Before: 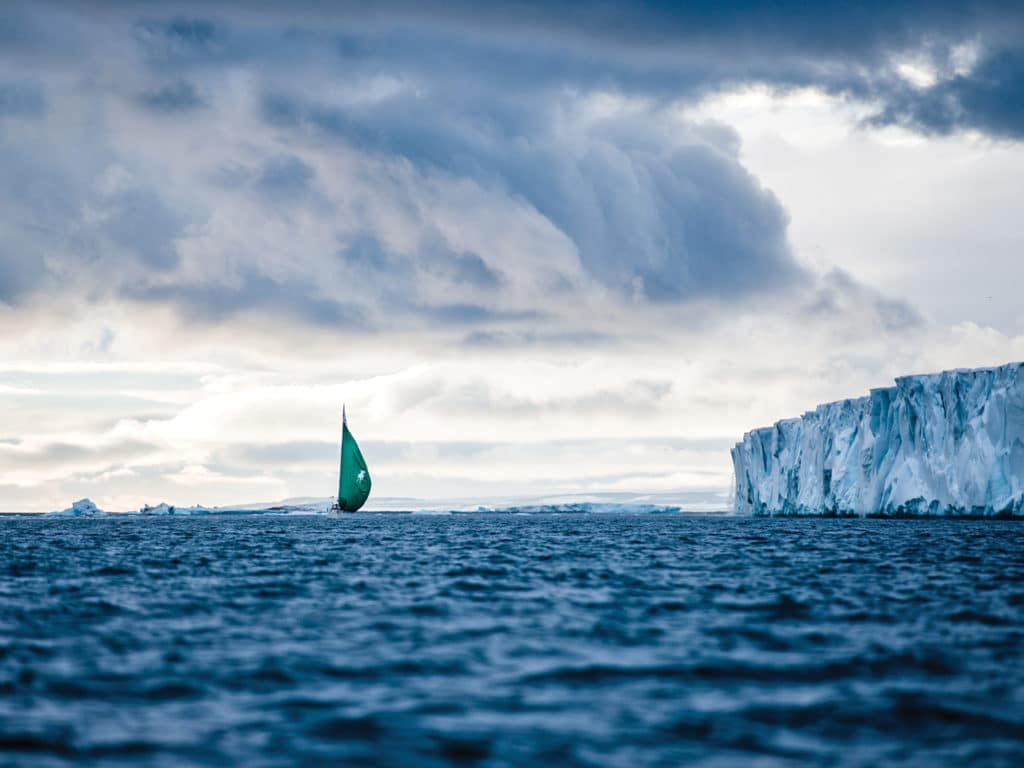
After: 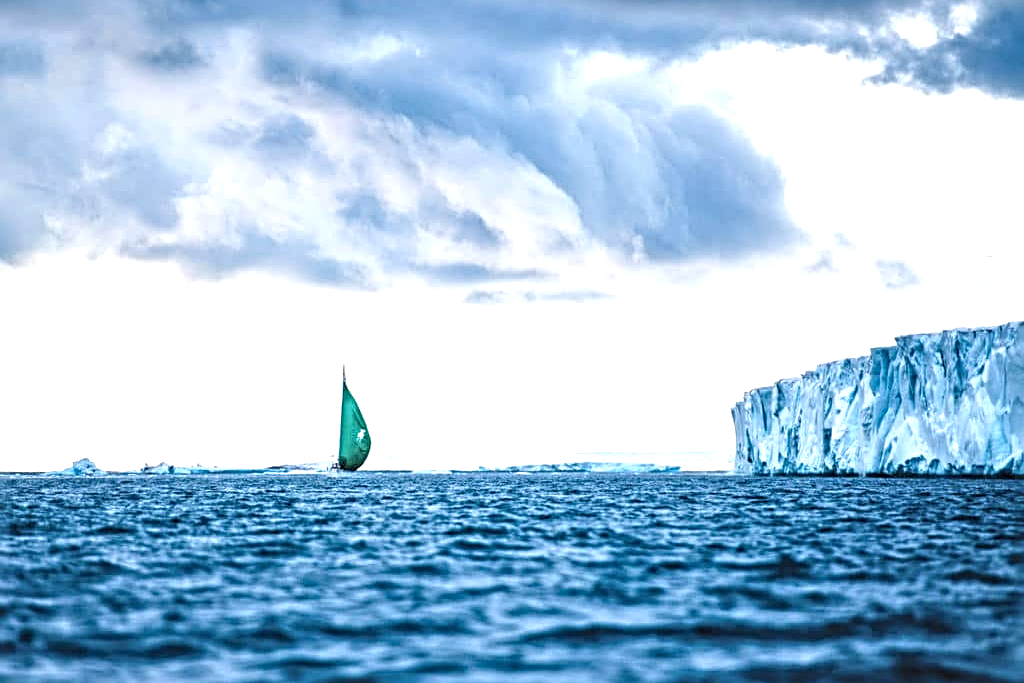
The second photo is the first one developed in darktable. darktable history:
local contrast: on, module defaults
crop and rotate: top 5.45%, bottom 5.584%
sharpen: radius 3.996
exposure: black level correction 0, exposure 0.948 EV, compensate highlight preservation false
